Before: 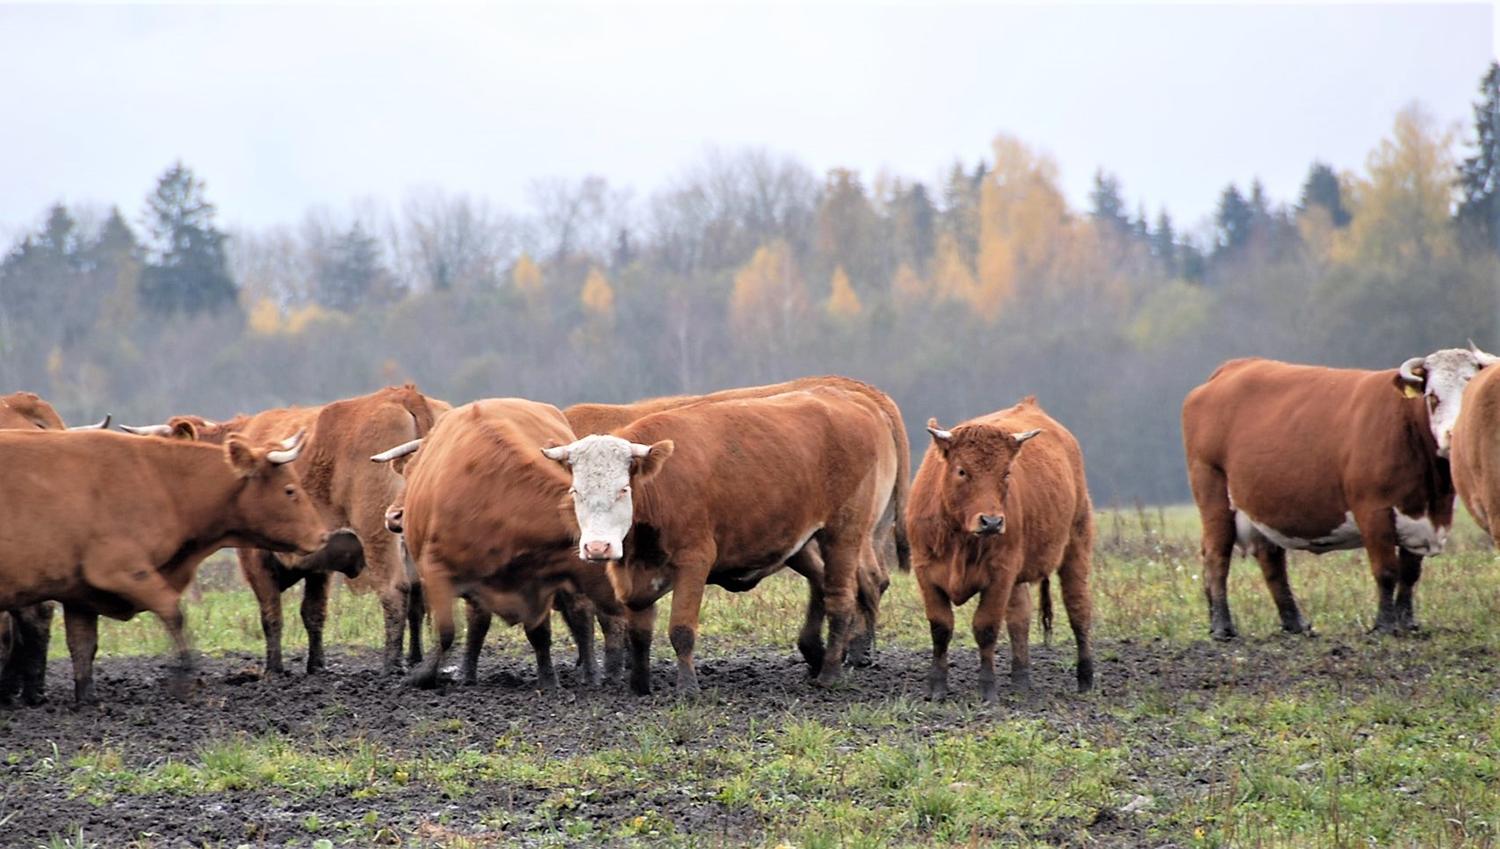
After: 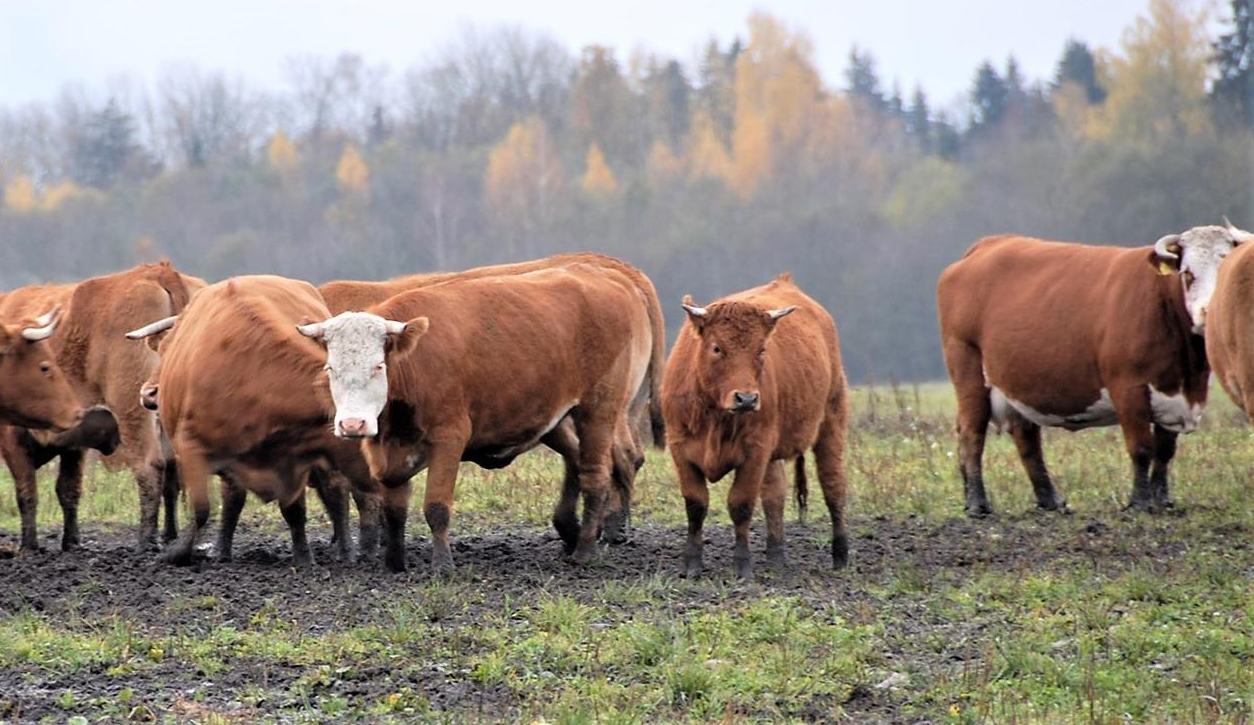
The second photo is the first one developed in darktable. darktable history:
crop: left 16.359%, top 14.541%
